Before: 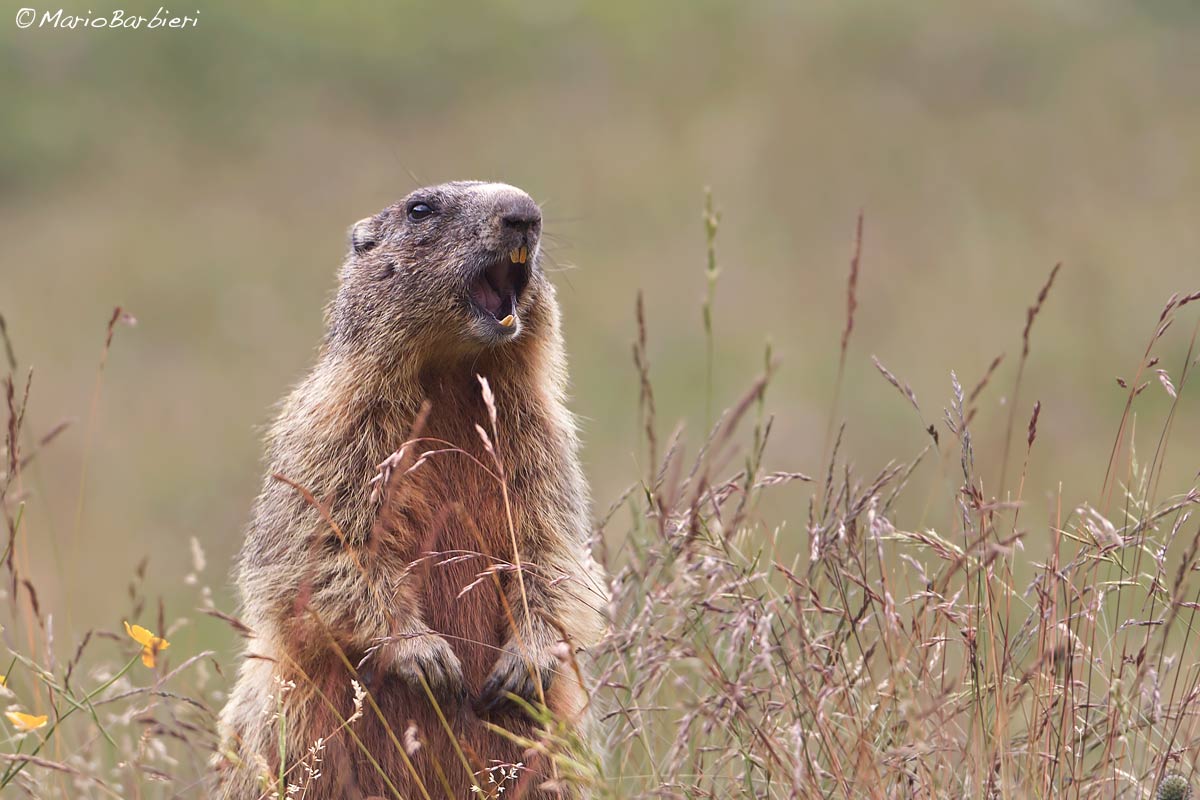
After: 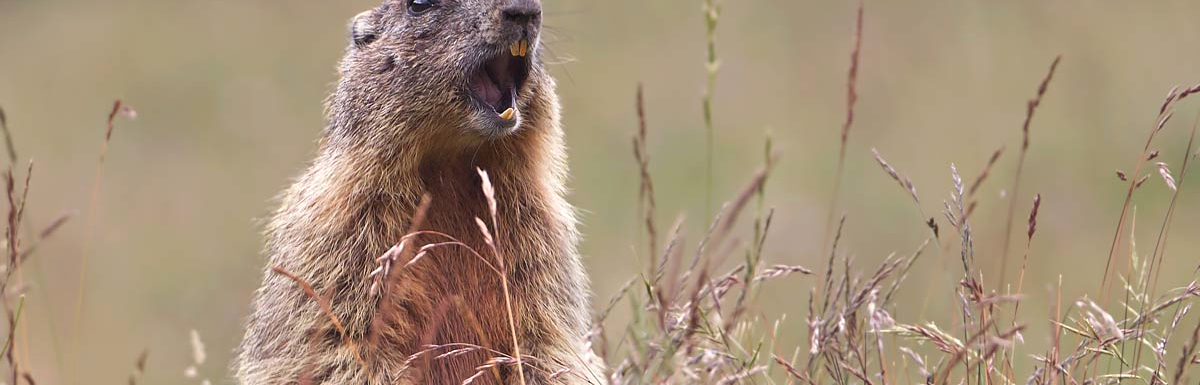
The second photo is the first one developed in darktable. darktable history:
exposure: exposure 0.127 EV, compensate highlight preservation false
crop and rotate: top 25.954%, bottom 25.805%
